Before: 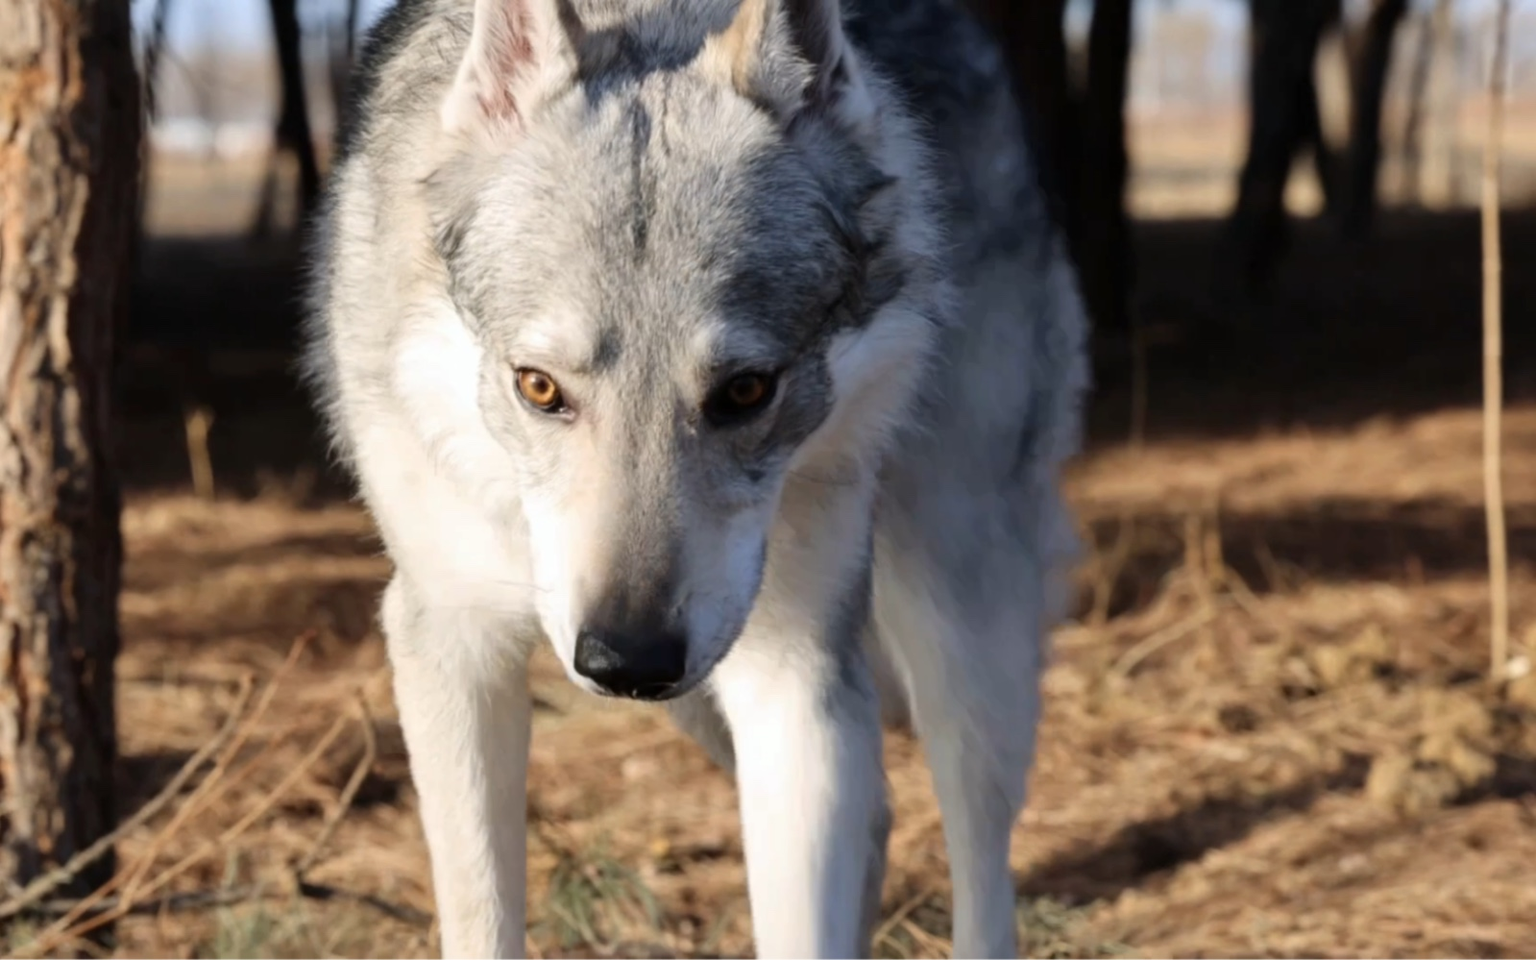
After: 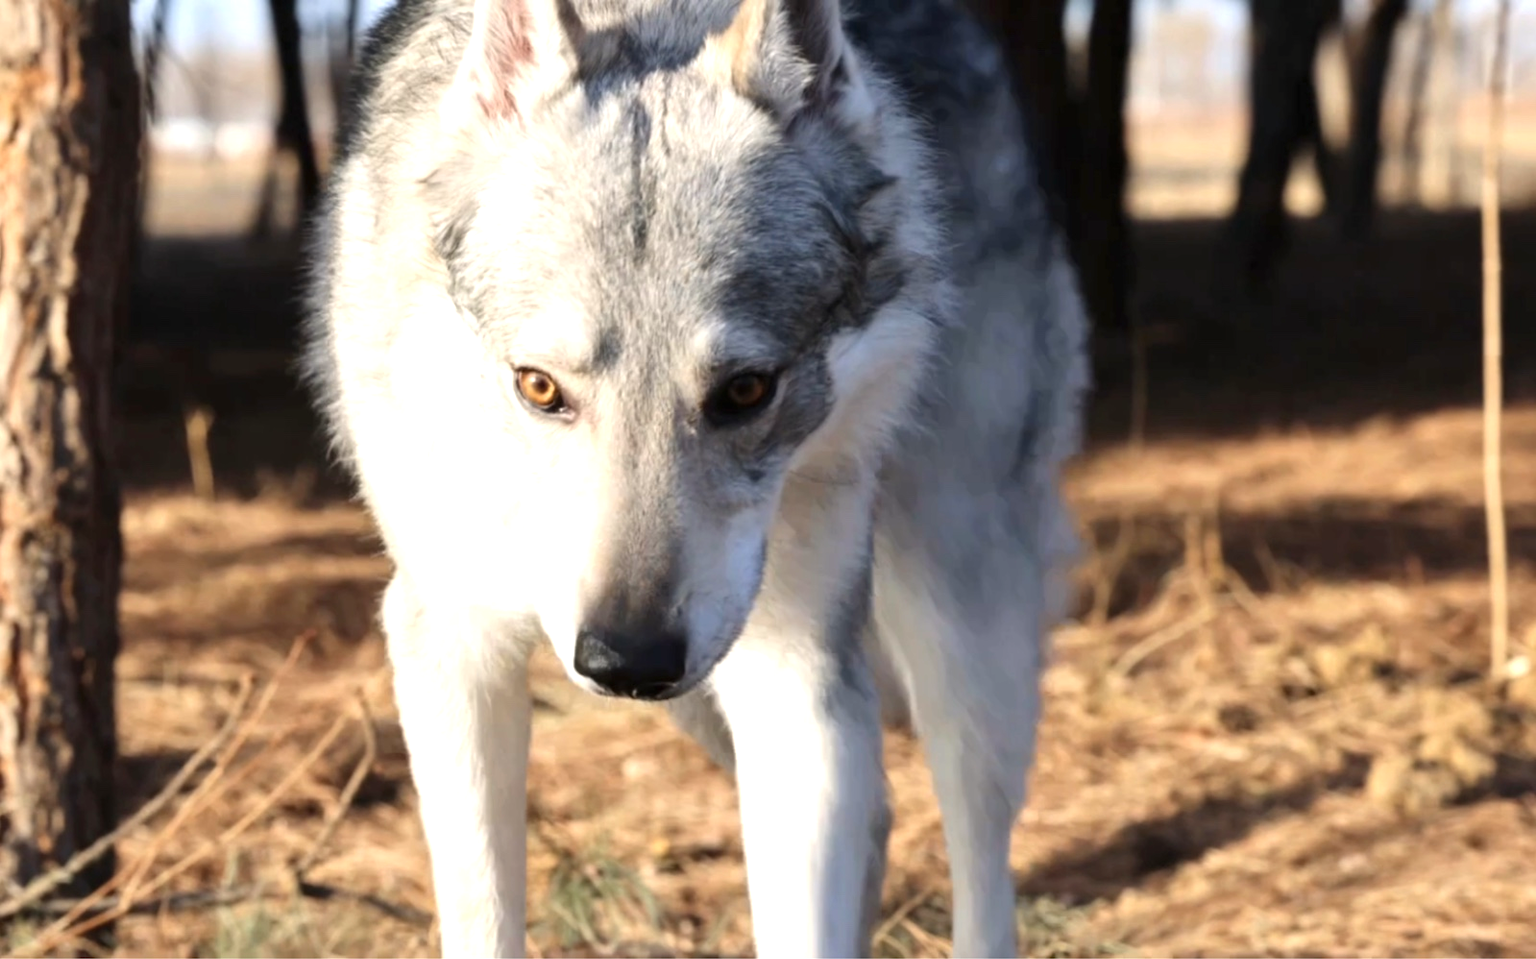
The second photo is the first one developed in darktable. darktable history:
exposure: black level correction 0, exposure 0.7 EV, compensate exposure bias true, compensate highlight preservation false
white balance: red 1.009, blue 0.985
